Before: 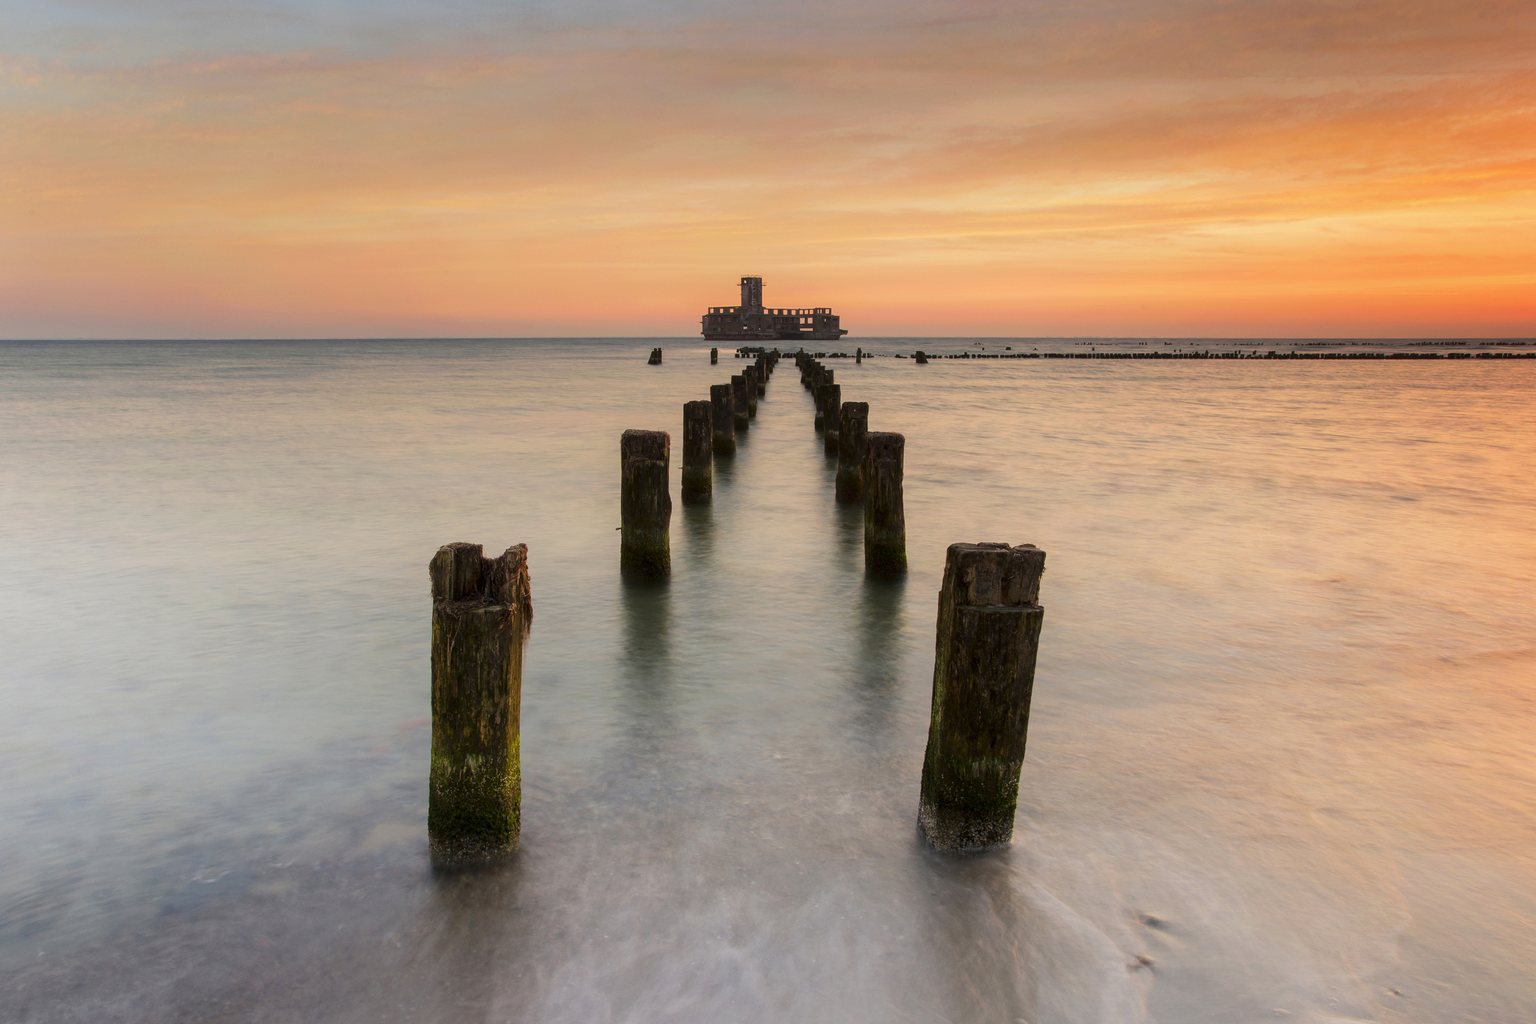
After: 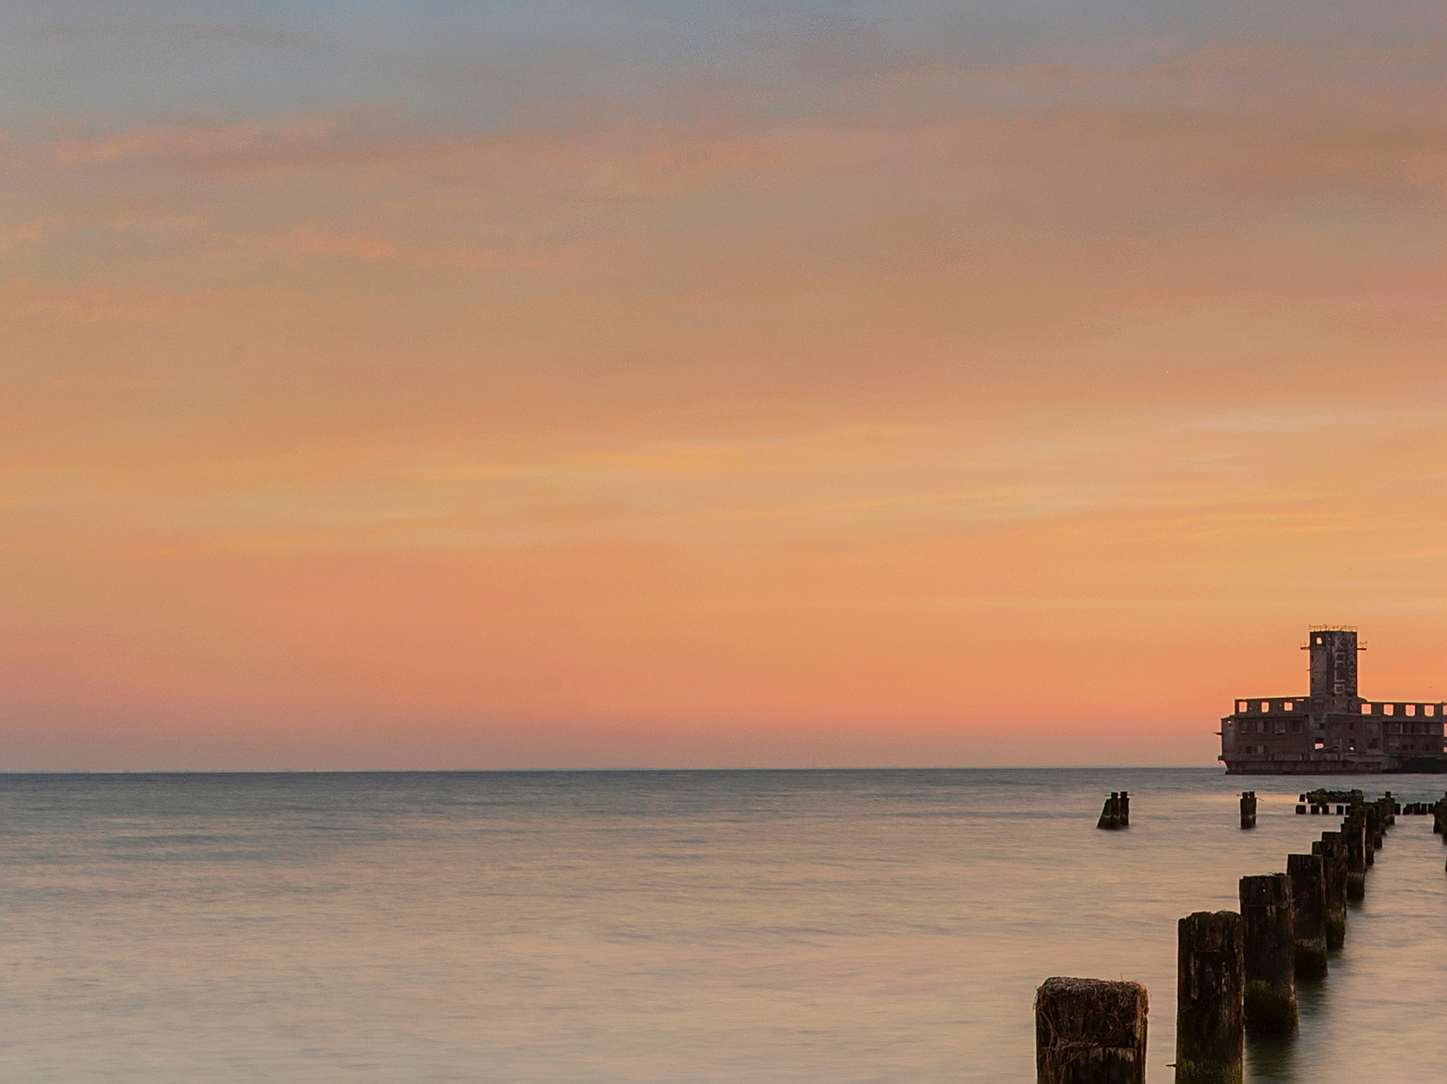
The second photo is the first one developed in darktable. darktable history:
exposure: compensate exposure bias true, compensate highlight preservation false
sharpen: on, module defaults
crop and rotate: left 10.849%, top 0.058%, right 47.79%, bottom 53.459%
